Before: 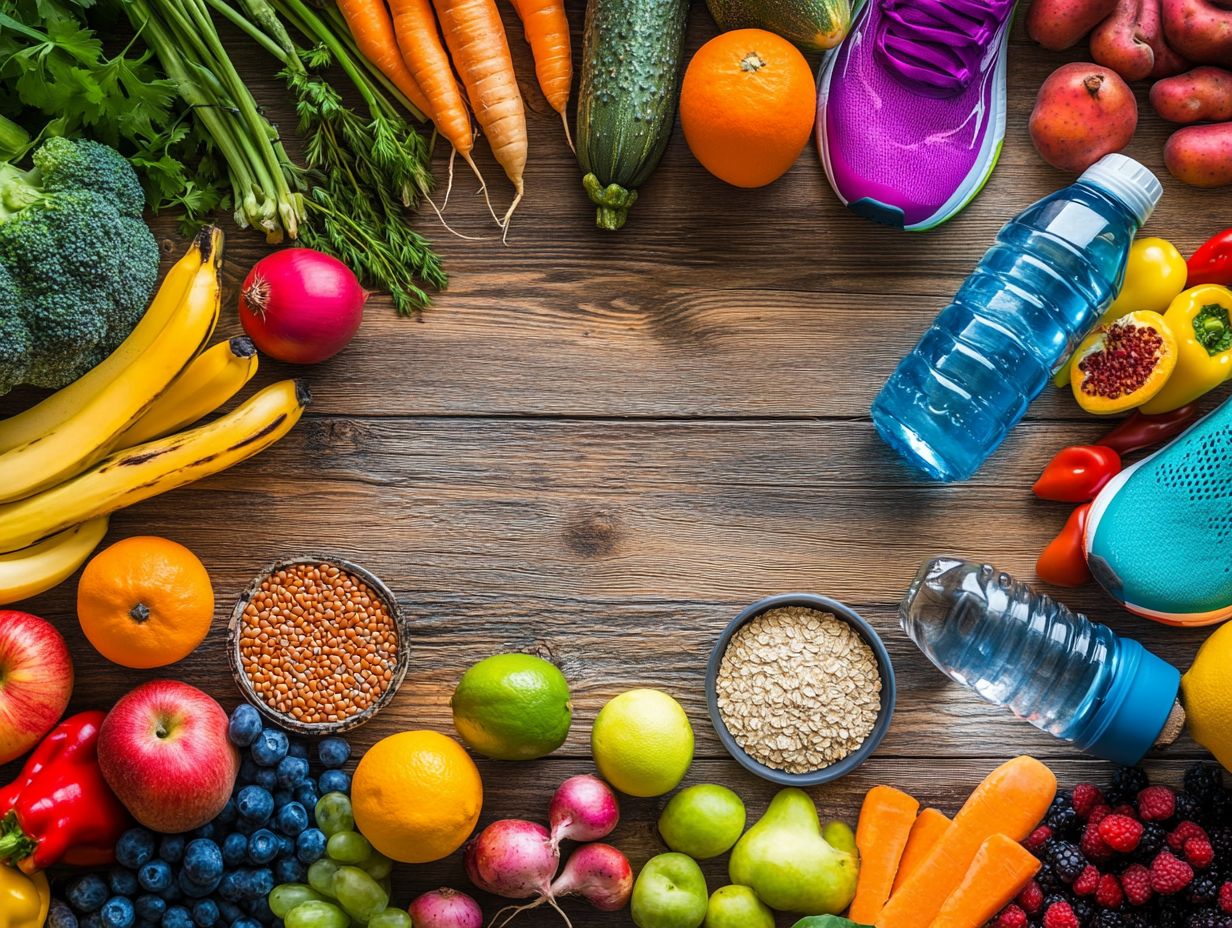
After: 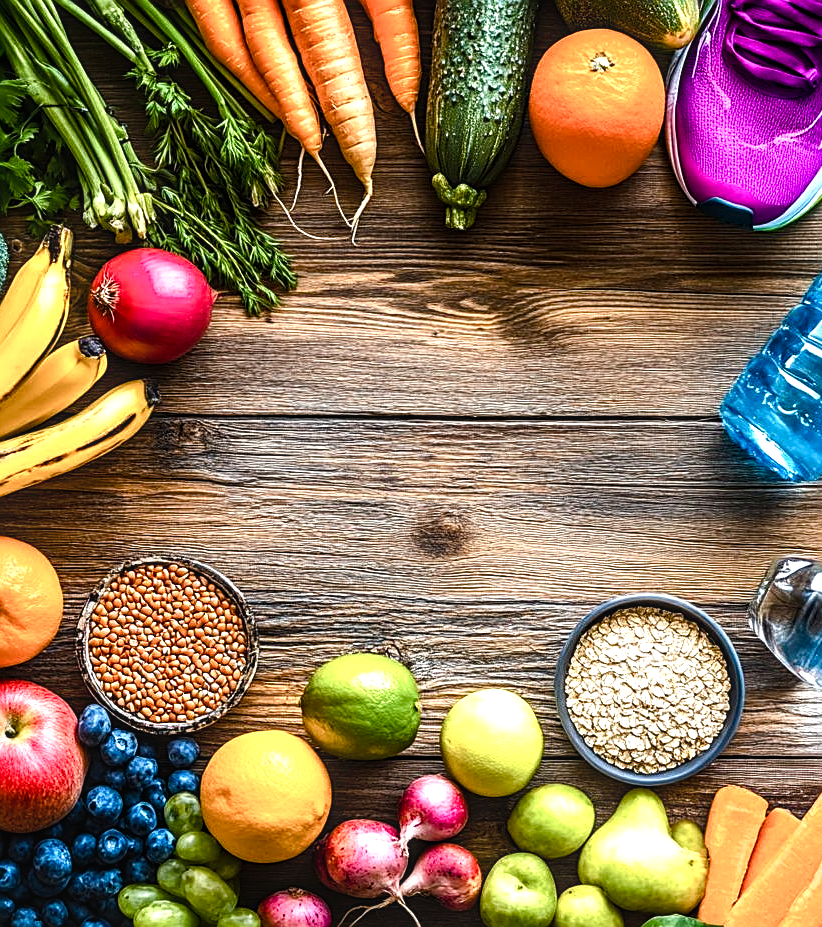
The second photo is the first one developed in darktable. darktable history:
sharpen: on, module defaults
color balance rgb: perceptual saturation grading › global saturation 20%, perceptual saturation grading › highlights -49.633%, perceptual saturation grading › shadows 25.659%, global vibrance 29.739%
crop and rotate: left 12.328%, right 20.898%
local contrast: on, module defaults
tone equalizer: -8 EV -1.09 EV, -7 EV -0.995 EV, -6 EV -0.856 EV, -5 EV -0.6 EV, -3 EV 0.573 EV, -2 EV 0.894 EV, -1 EV 0.995 EV, +0 EV 1.08 EV, edges refinement/feathering 500, mask exposure compensation -1.57 EV, preserve details no
